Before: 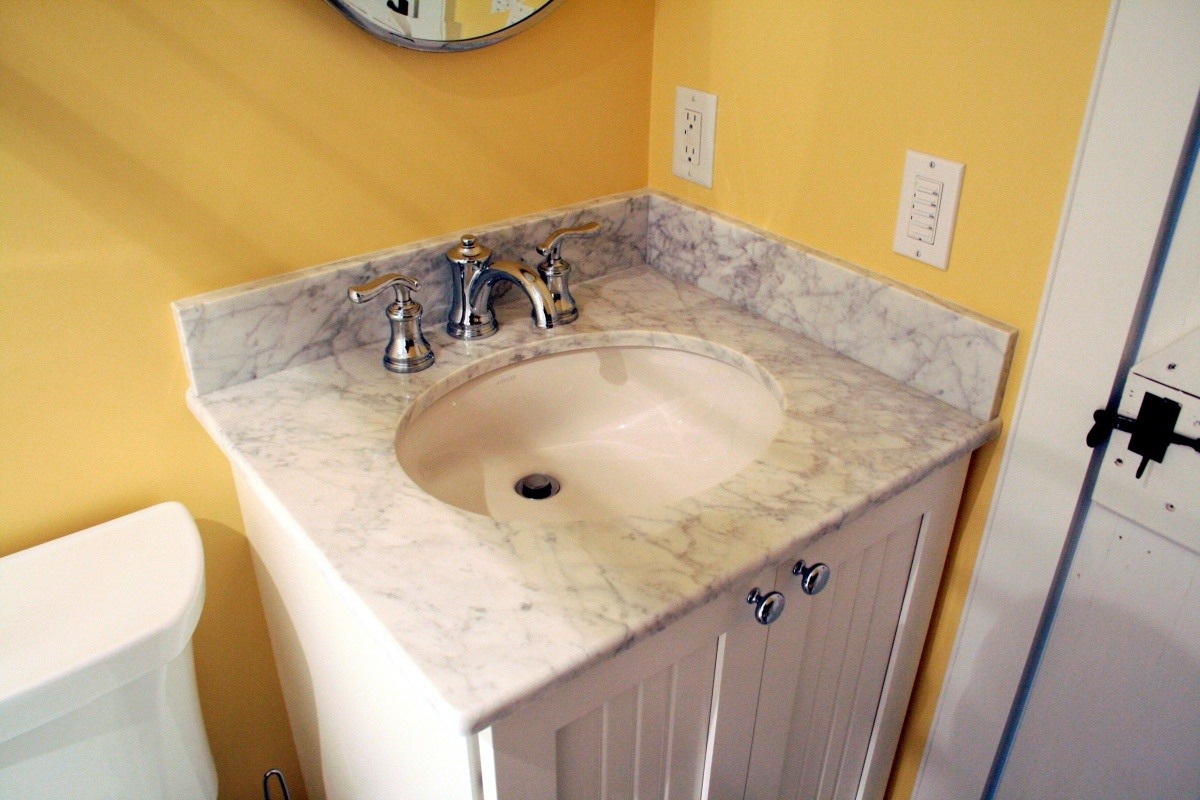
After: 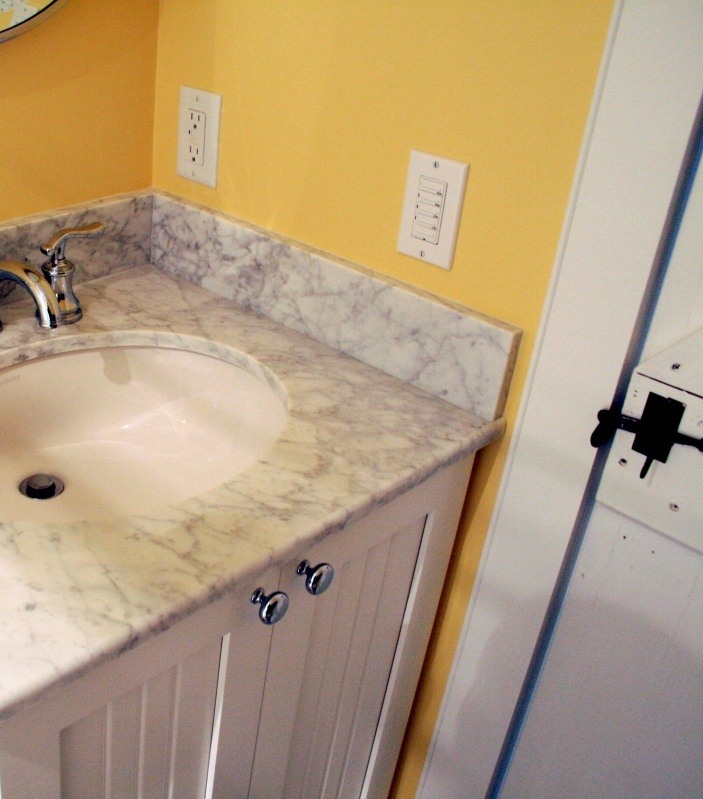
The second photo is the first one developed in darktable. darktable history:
crop: left 41.338%
